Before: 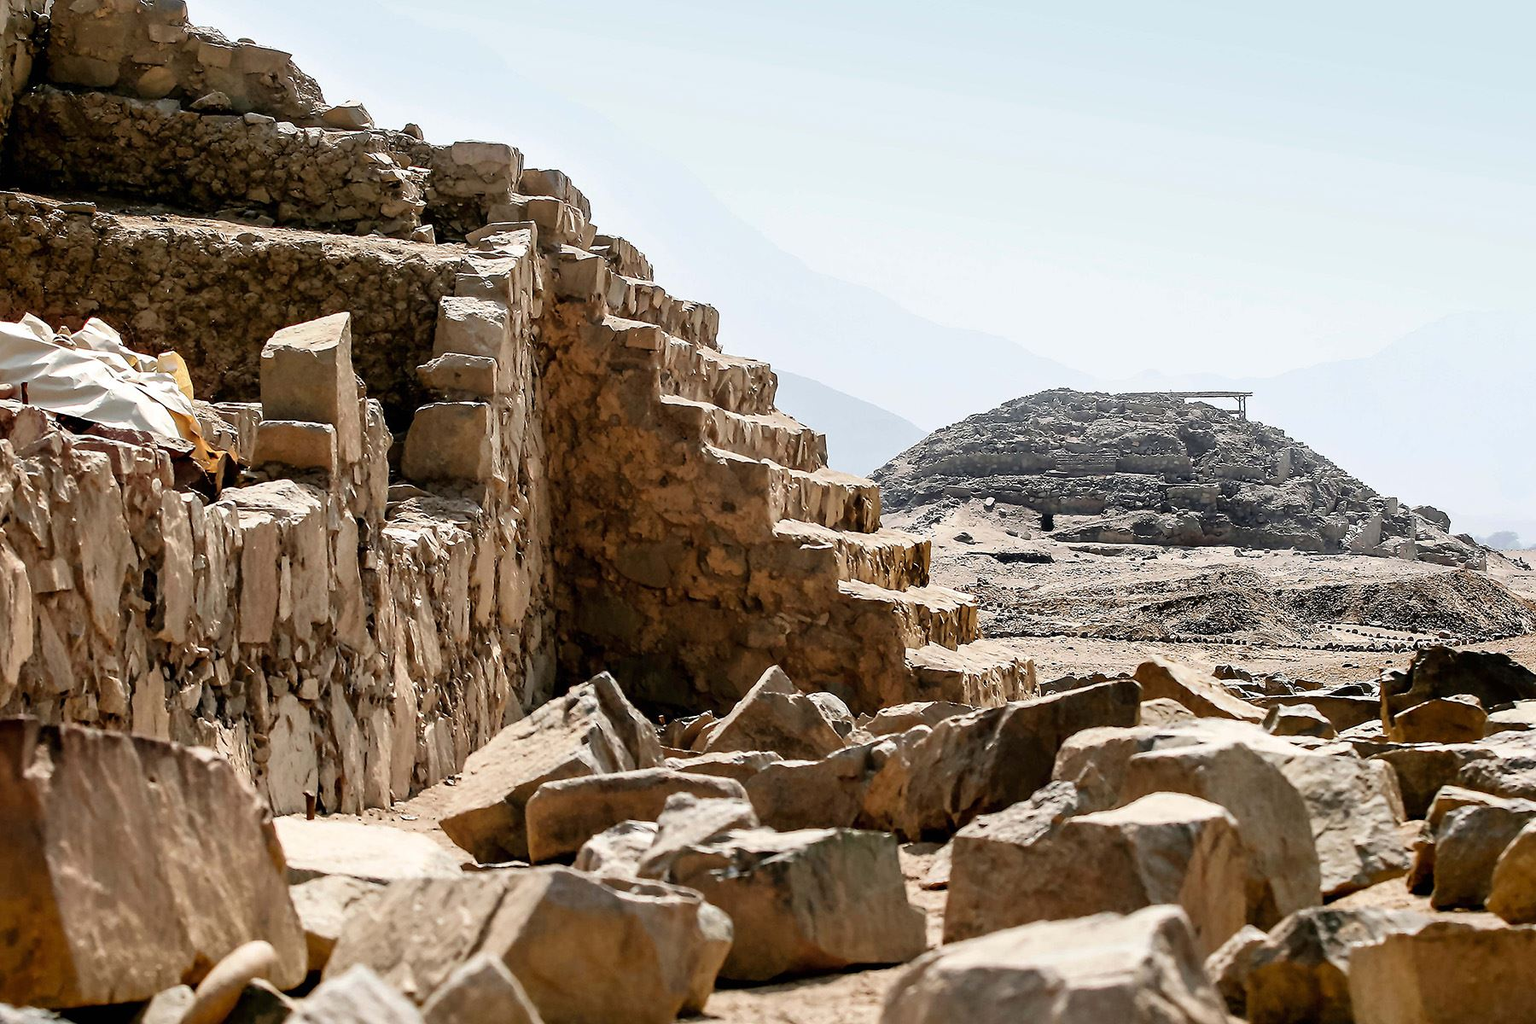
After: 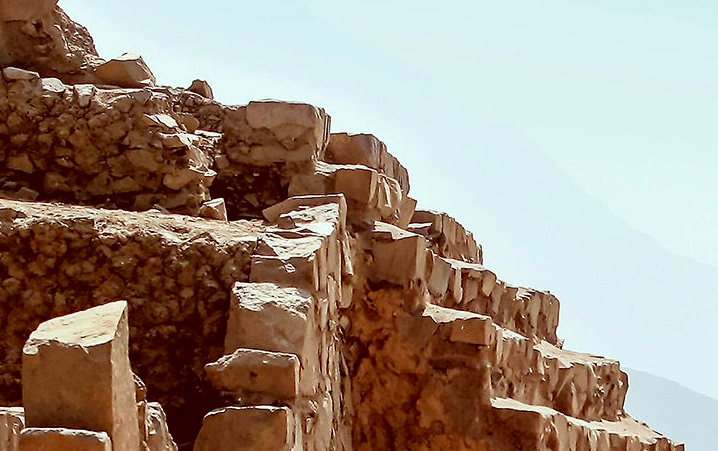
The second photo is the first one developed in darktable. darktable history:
haze removal: adaptive false
crop: left 15.767%, top 5.439%, right 44.311%, bottom 56.94%
color correction: highlights a* -7.07, highlights b* -0.162, shadows a* 20.54, shadows b* 12.07
